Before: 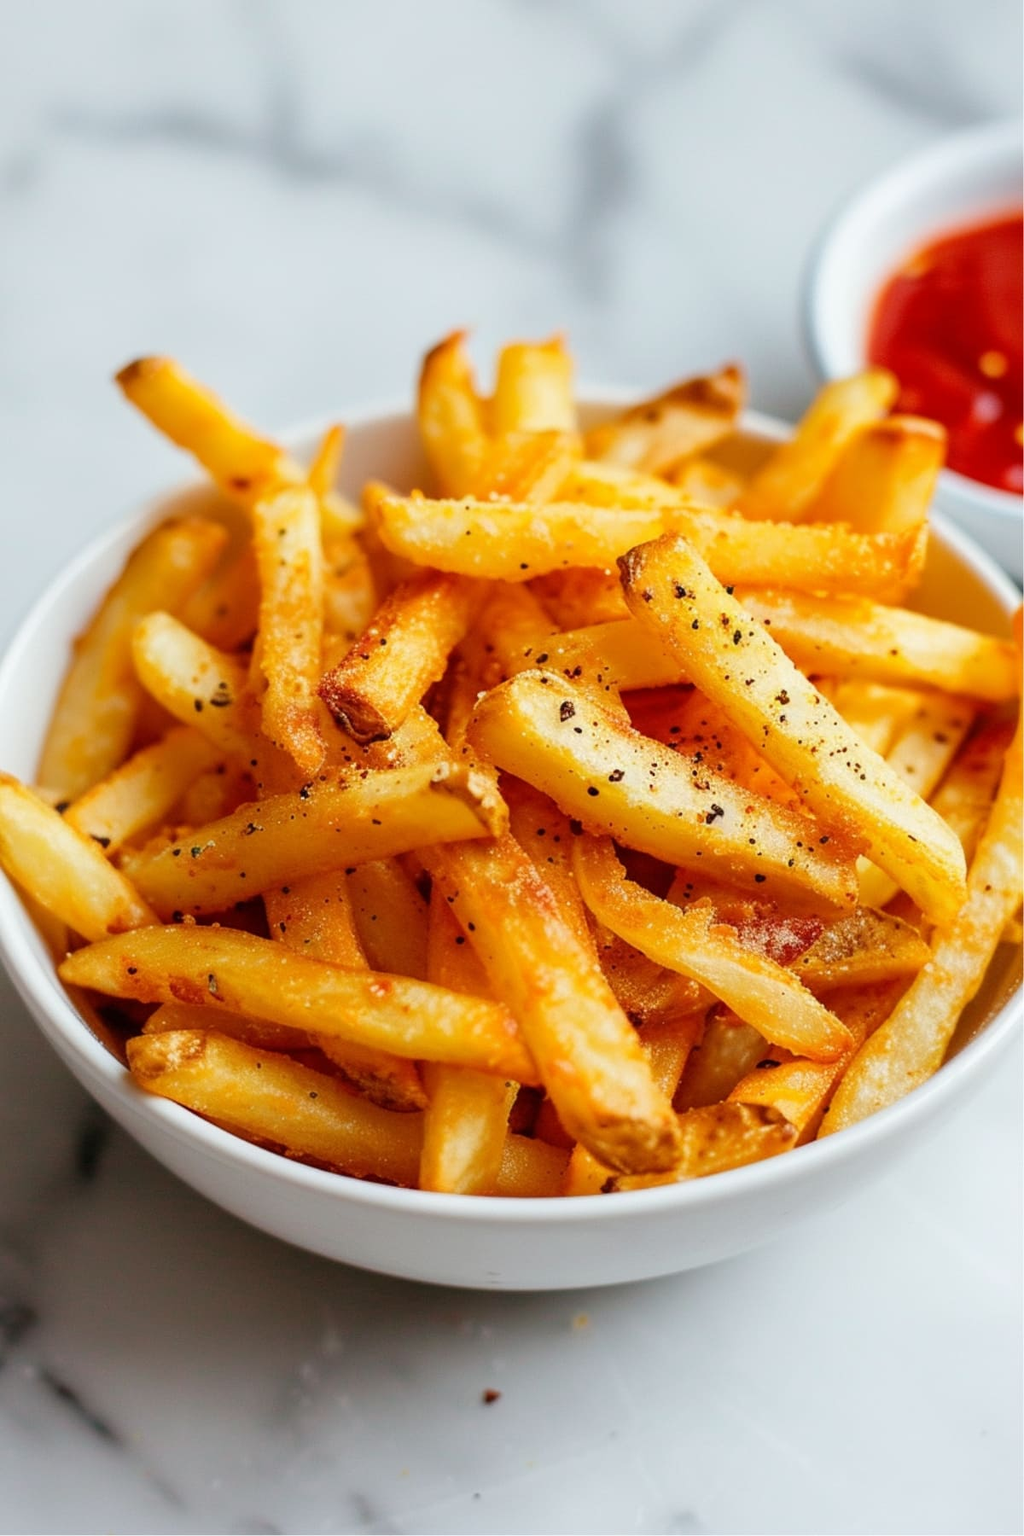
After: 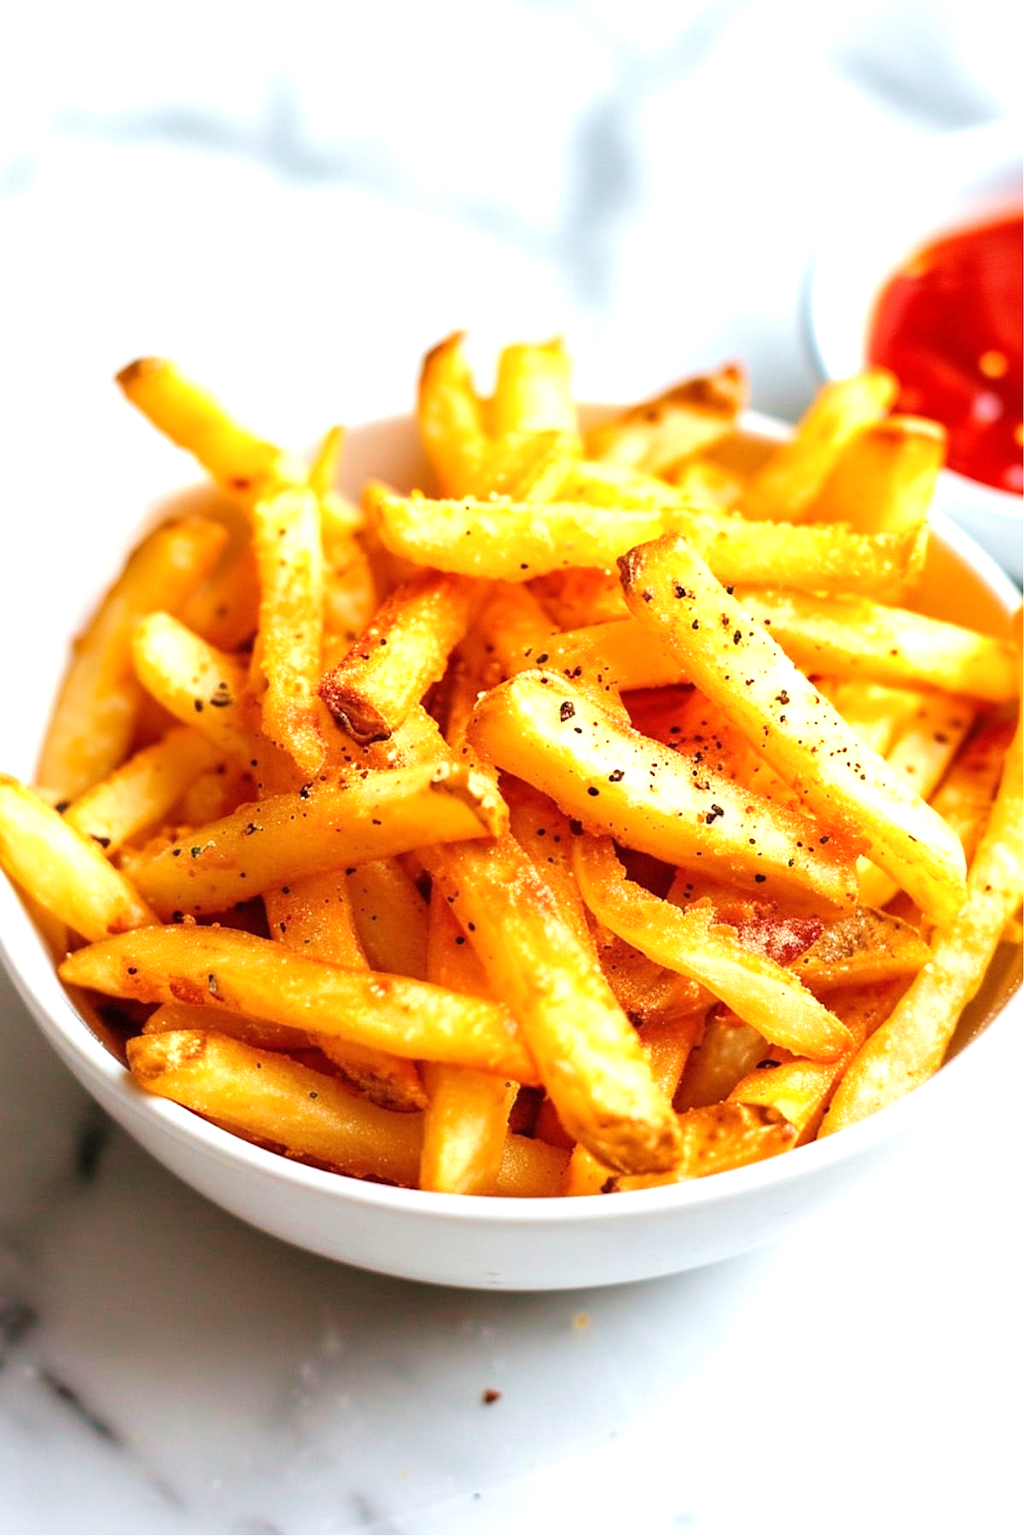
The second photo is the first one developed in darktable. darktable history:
exposure: exposure 0.777 EV, compensate exposure bias true, compensate highlight preservation false
velvia: on, module defaults
